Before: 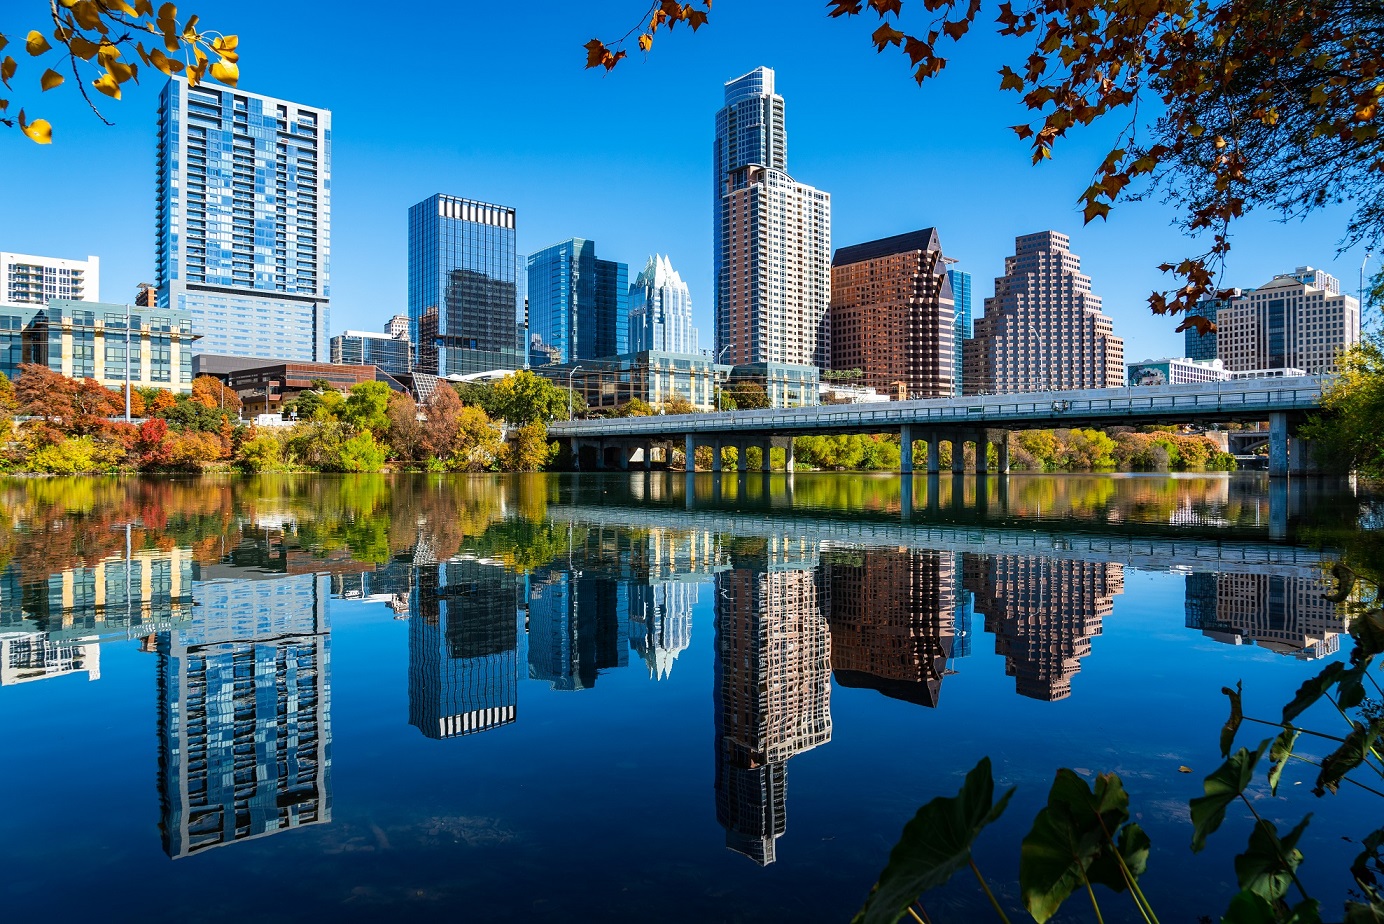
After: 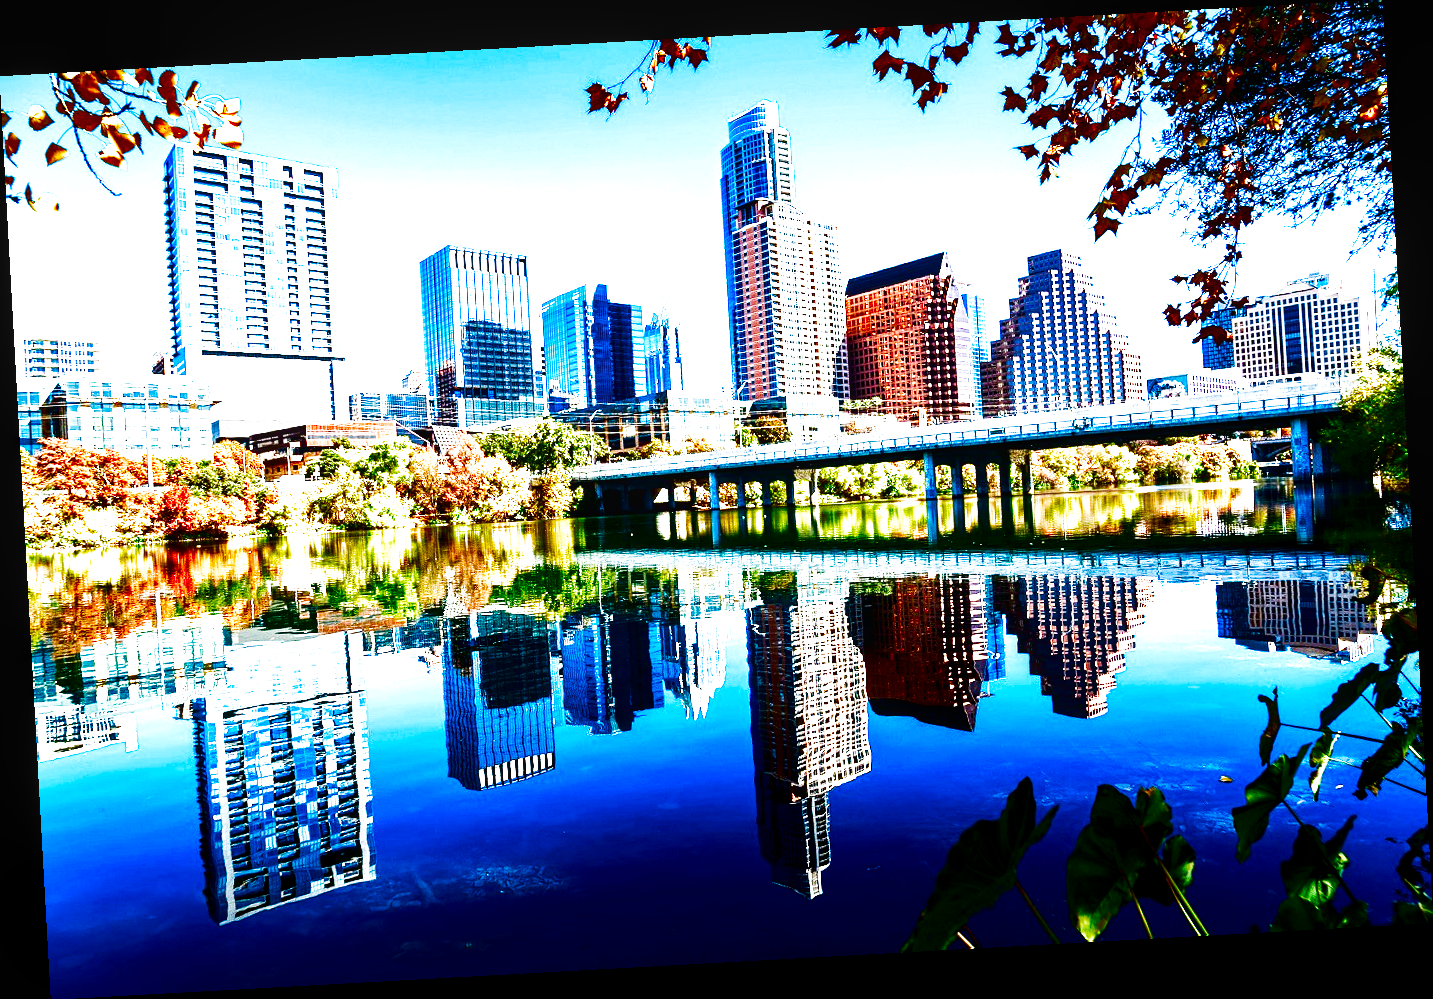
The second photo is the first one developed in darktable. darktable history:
rotate and perspective: rotation -3.18°, automatic cropping off
filmic rgb: middle gray luminance 10%, black relative exposure -8.61 EV, white relative exposure 3.3 EV, threshold 6 EV, target black luminance 0%, hardness 5.2, latitude 44.69%, contrast 1.302, highlights saturation mix 5%, shadows ↔ highlights balance 24.64%, add noise in highlights 0, preserve chrominance no, color science v3 (2019), use custom middle-gray values true, iterations of high-quality reconstruction 0, contrast in highlights soft, enable highlight reconstruction true
local contrast: highlights 99%, shadows 86%, detail 160%, midtone range 0.2
exposure: black level correction 0, exposure 1.5 EV, compensate exposure bias true, compensate highlight preservation false
tone curve: curves: ch0 [(0, 0) (0.004, 0.001) (0.133, 0.112) (0.325, 0.362) (0.832, 0.893) (1, 1)], color space Lab, linked channels, preserve colors none
contrast brightness saturation: brightness -1, saturation 1
white balance: red 1, blue 1
velvia: on, module defaults
